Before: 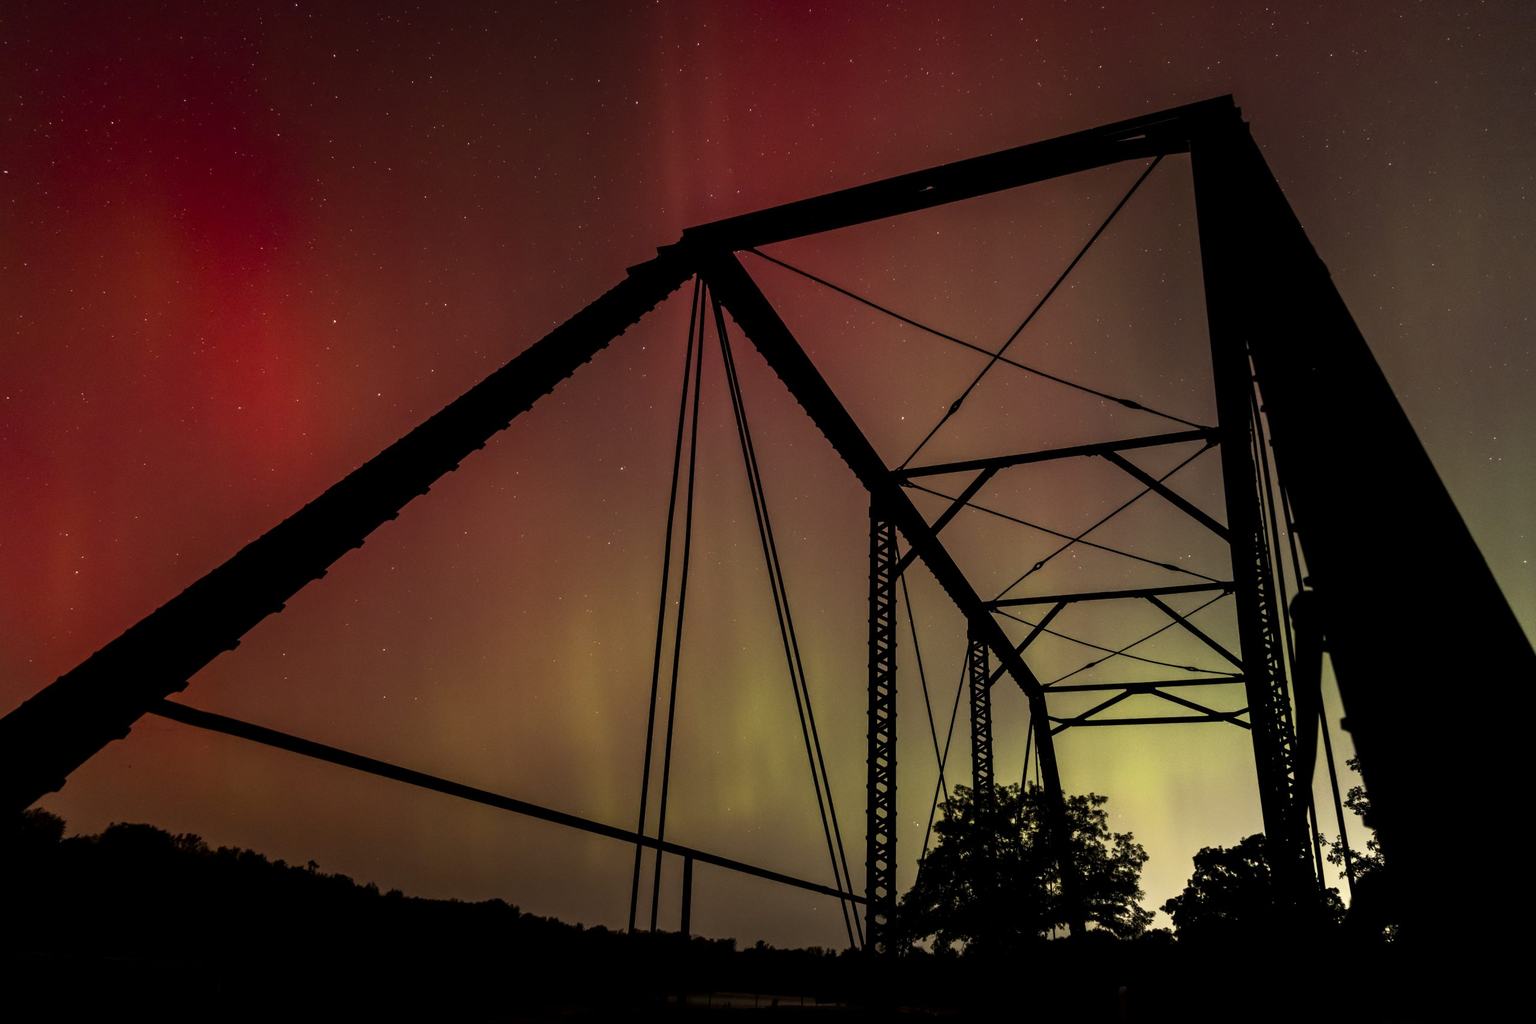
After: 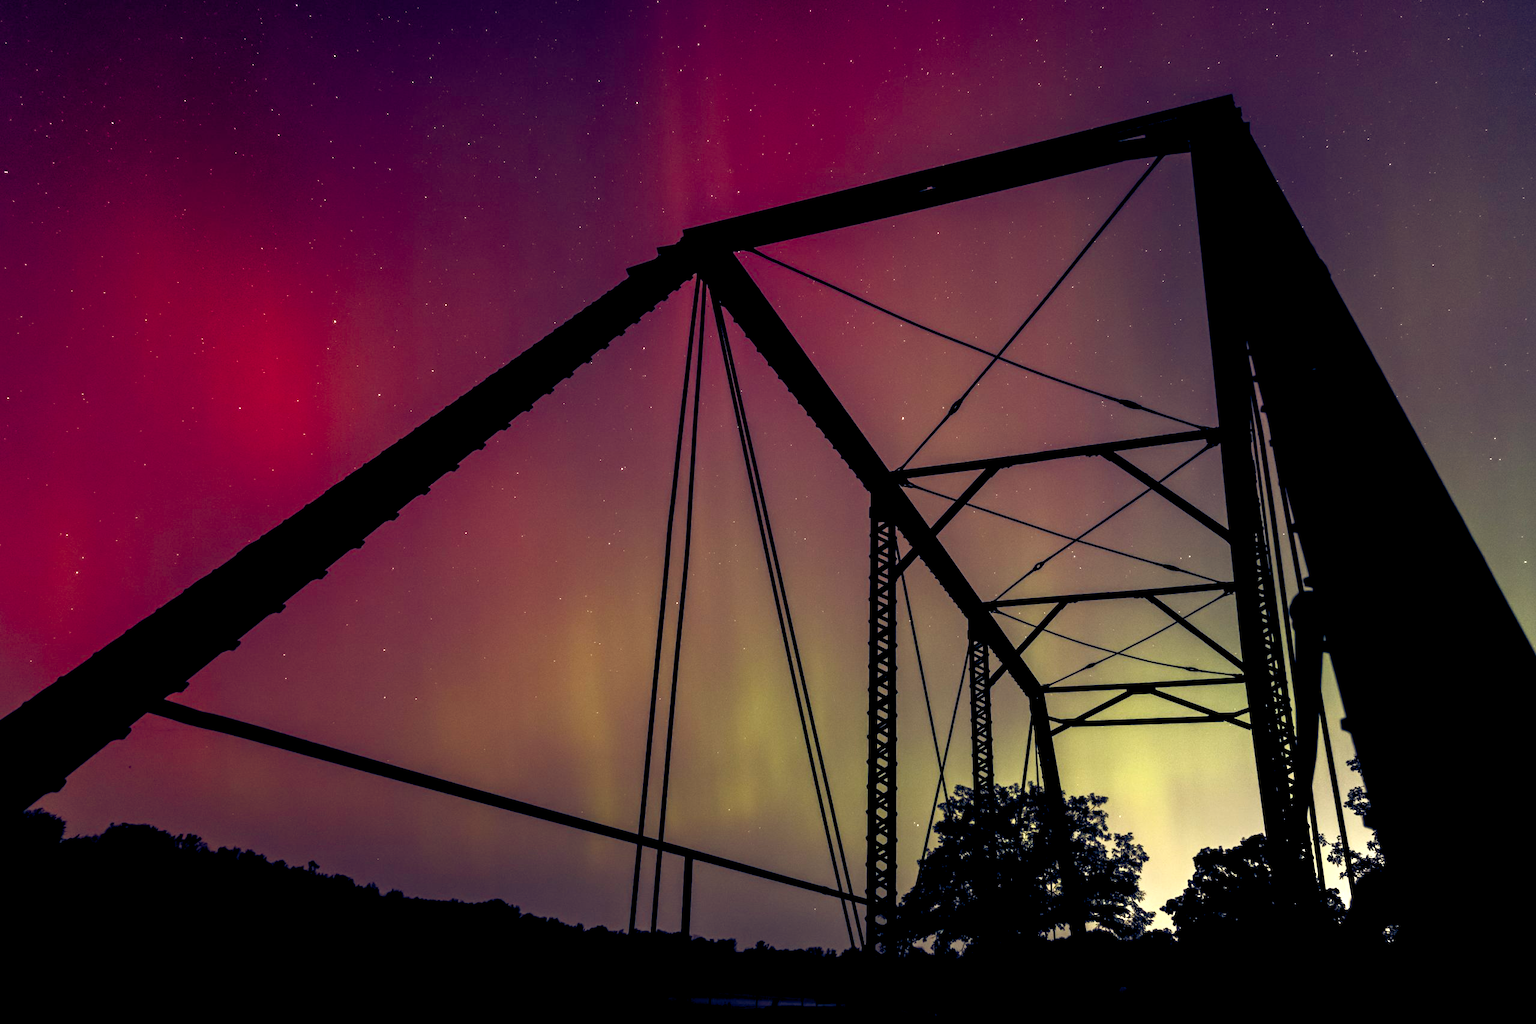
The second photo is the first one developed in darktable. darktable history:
local contrast: mode bilateral grid, contrast 19, coarseness 50, detail 102%, midtone range 0.2
color balance rgb: global offset › luminance -0.285%, global offset › chroma 0.311%, global offset › hue 258.75°, perceptual saturation grading › global saturation 20%, perceptual saturation grading › highlights -25.417%, perceptual saturation grading › shadows 25.916%, perceptual brilliance grading › global brilliance 17.406%
exposure: exposure -0.04 EV, compensate highlight preservation false
